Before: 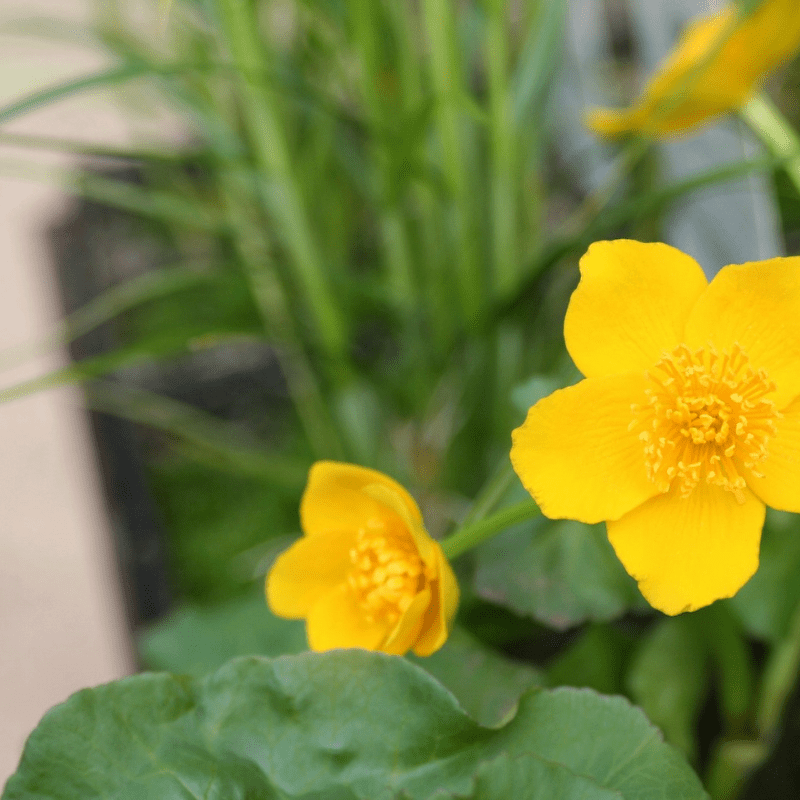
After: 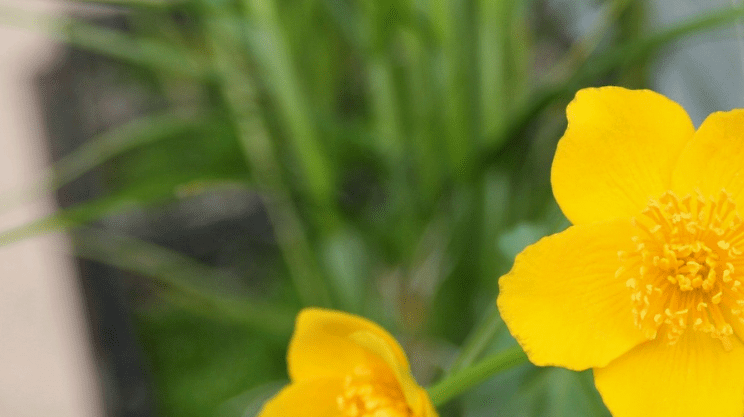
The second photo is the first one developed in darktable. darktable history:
shadows and highlights: shadows 25, highlights -25
crop: left 1.744%, top 19.225%, right 5.069%, bottom 28.357%
